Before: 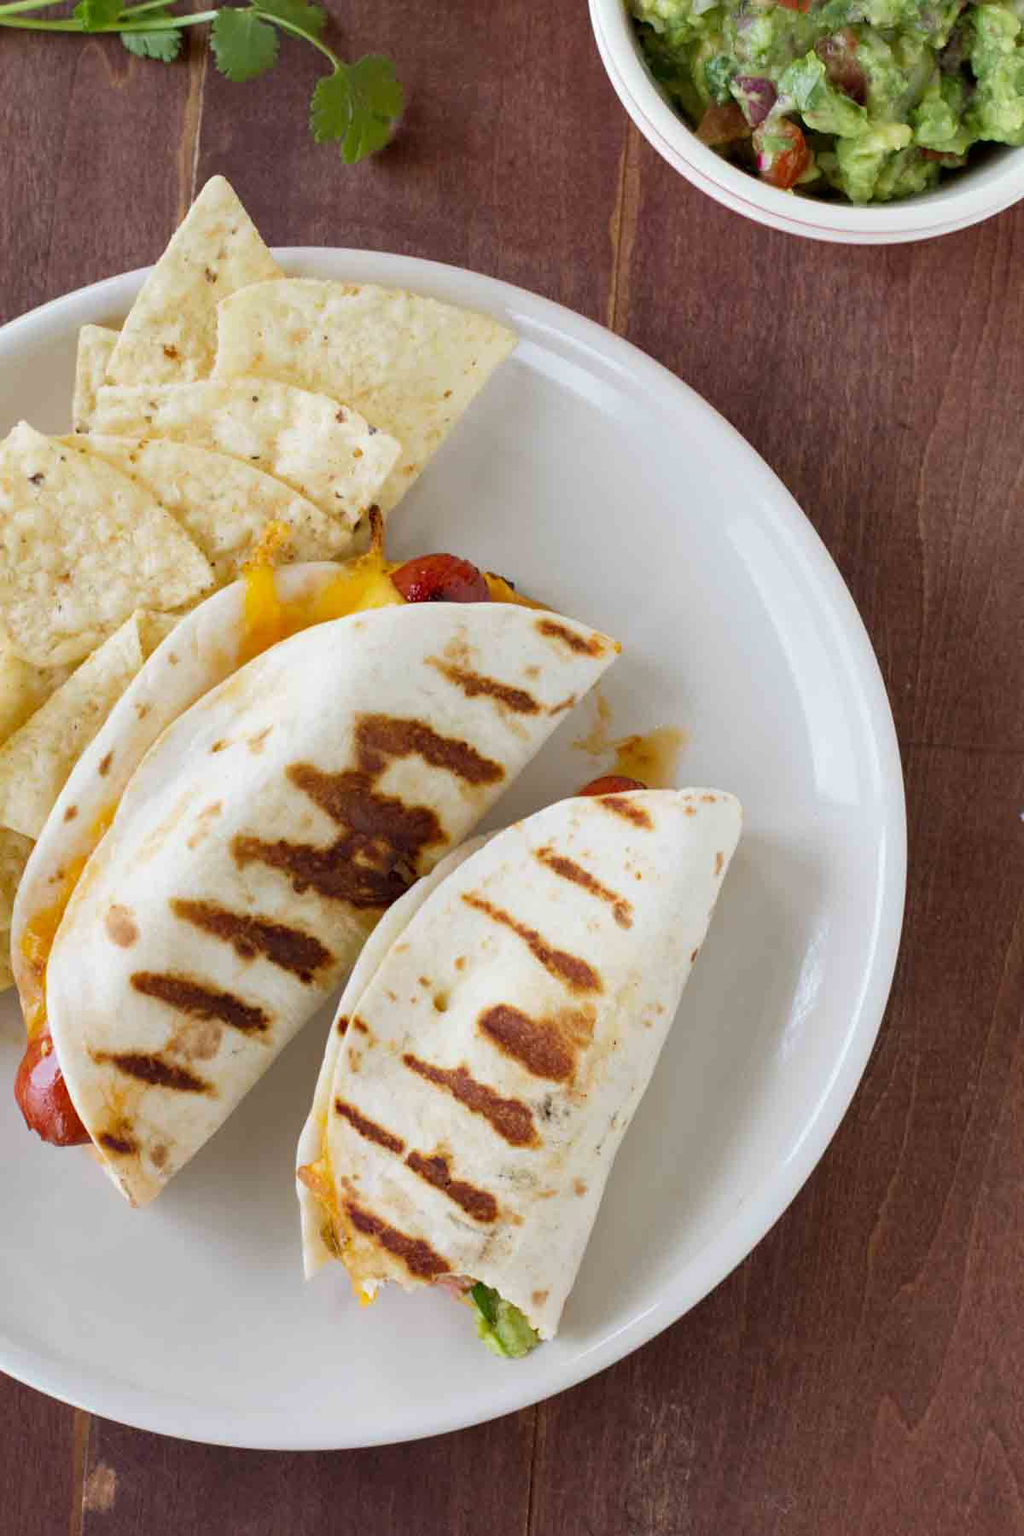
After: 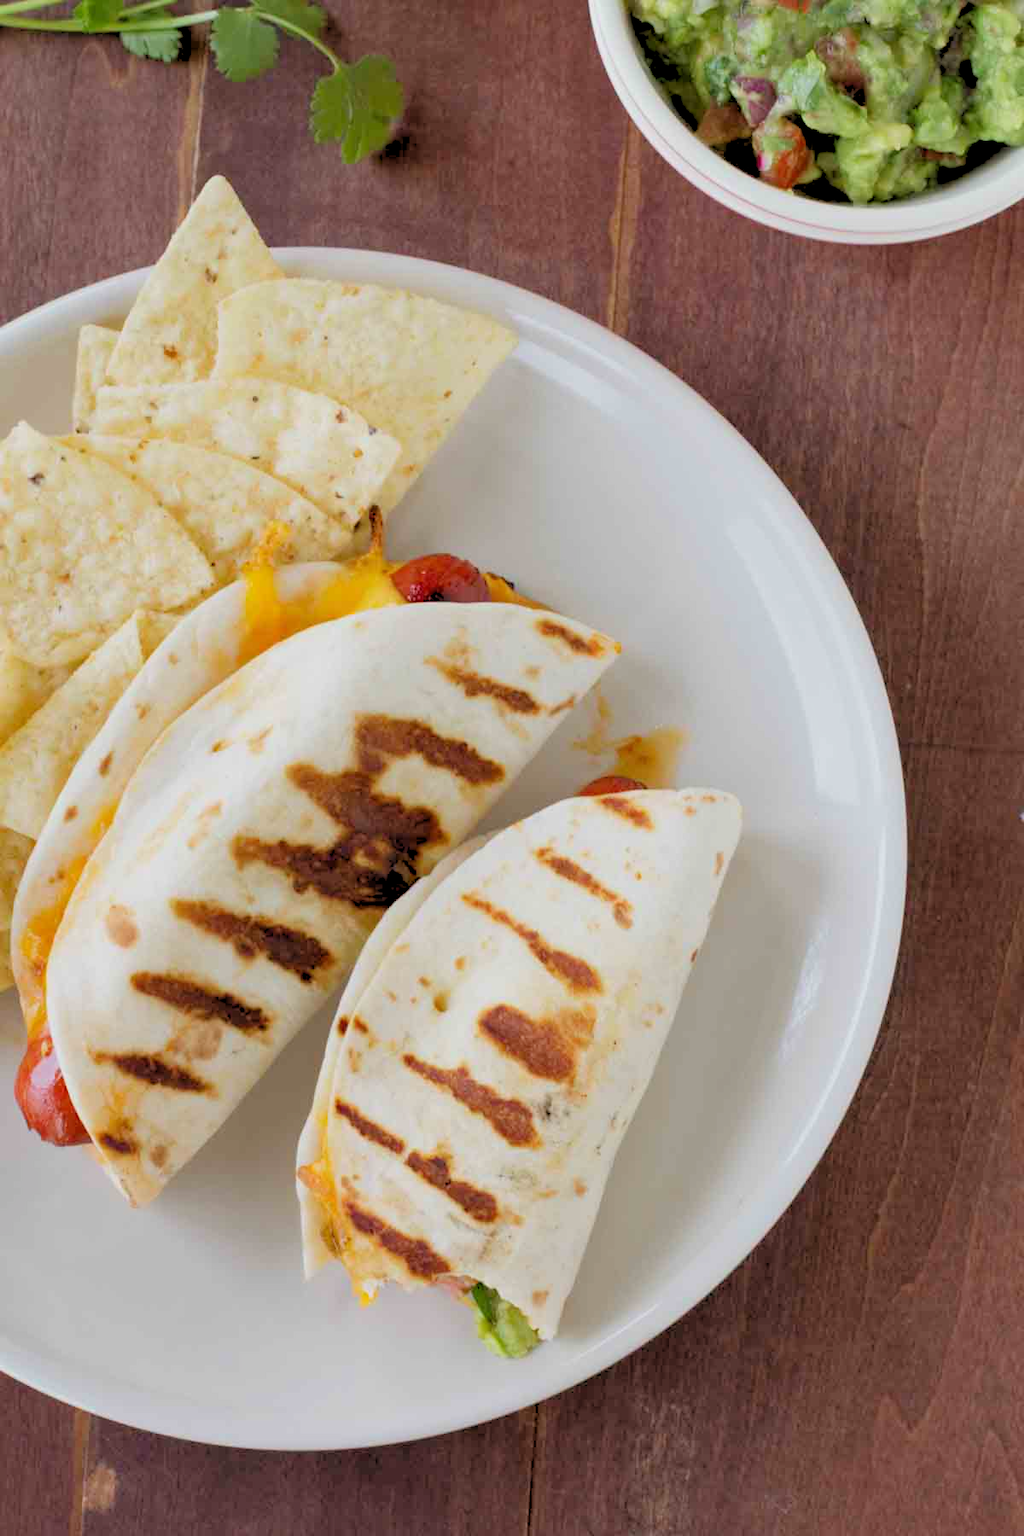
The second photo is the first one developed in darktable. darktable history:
rgb levels: preserve colors sum RGB, levels [[0.038, 0.433, 0.934], [0, 0.5, 1], [0, 0.5, 1]]
contrast equalizer: y [[0.5 ×4, 0.483, 0.43], [0.5 ×6], [0.5 ×6], [0 ×6], [0 ×6]]
